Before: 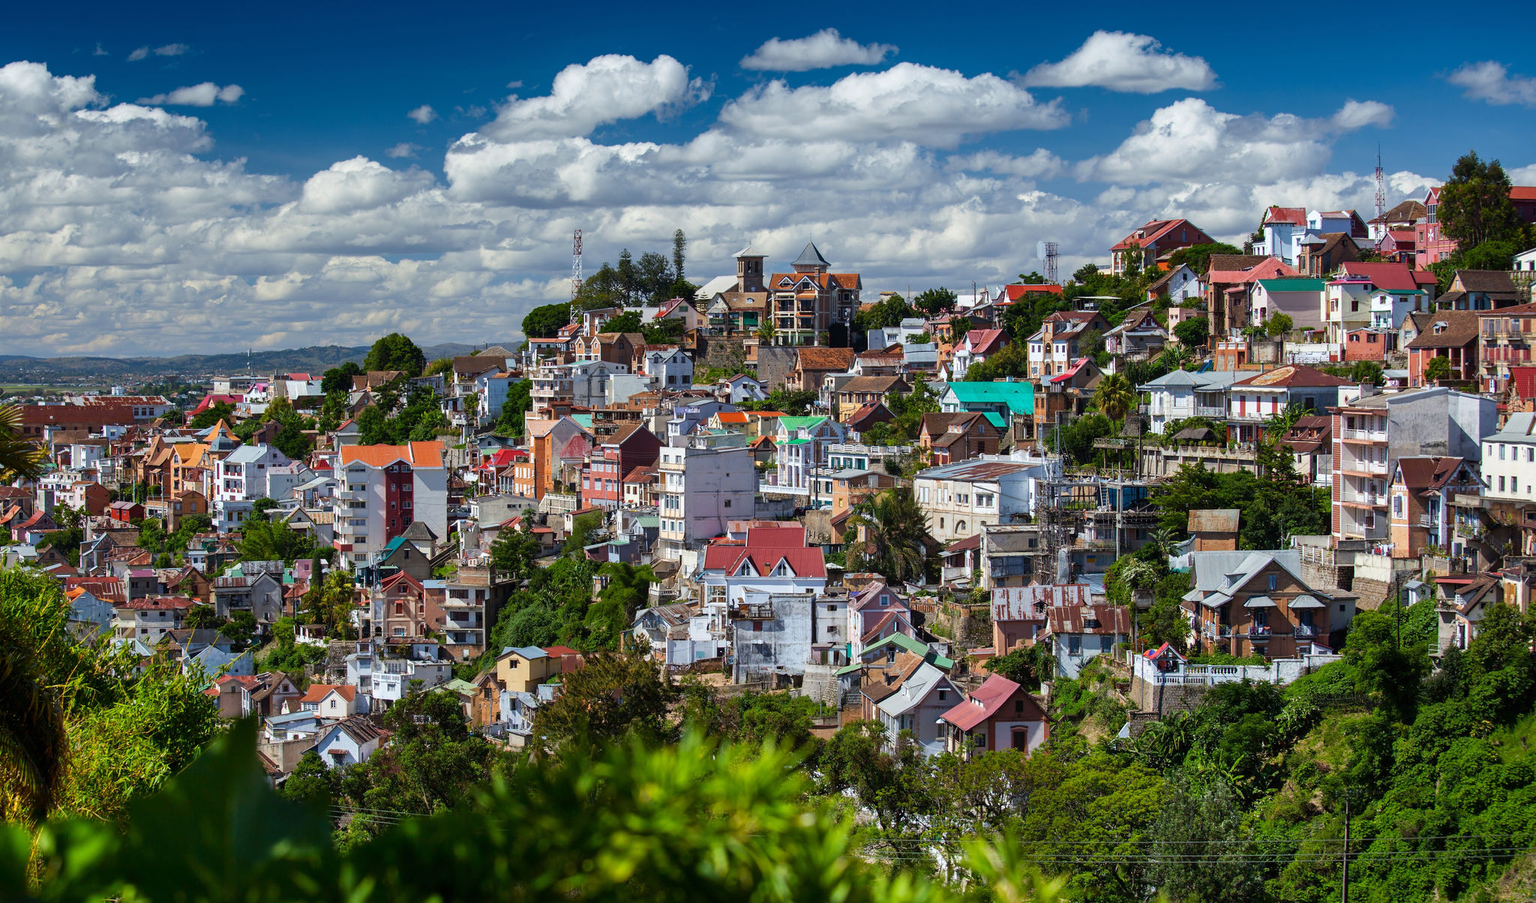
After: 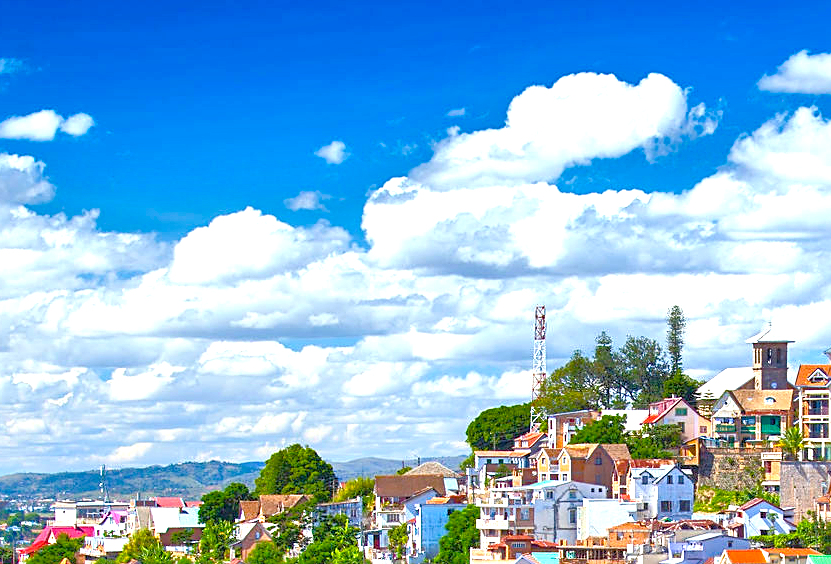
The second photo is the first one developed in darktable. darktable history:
exposure: black level correction 0, exposure 1.103 EV, compensate highlight preservation false
crop and rotate: left 11.254%, top 0.05%, right 48.15%, bottom 53.041%
sharpen: on, module defaults
color balance rgb: shadows lift › chroma 1.047%, shadows lift › hue 242.57°, perceptual saturation grading › global saturation 27.587%, perceptual saturation grading › highlights -25.589%, perceptual saturation grading › shadows 25.058%, global vibrance 35.815%, contrast 9.394%
tone equalizer: -8 EV 1.99 EV, -7 EV 1.97 EV, -6 EV 1.98 EV, -5 EV 1.98 EV, -4 EV 1.98 EV, -3 EV 1.49 EV, -2 EV 0.978 EV, -1 EV 0.495 EV, smoothing 1
